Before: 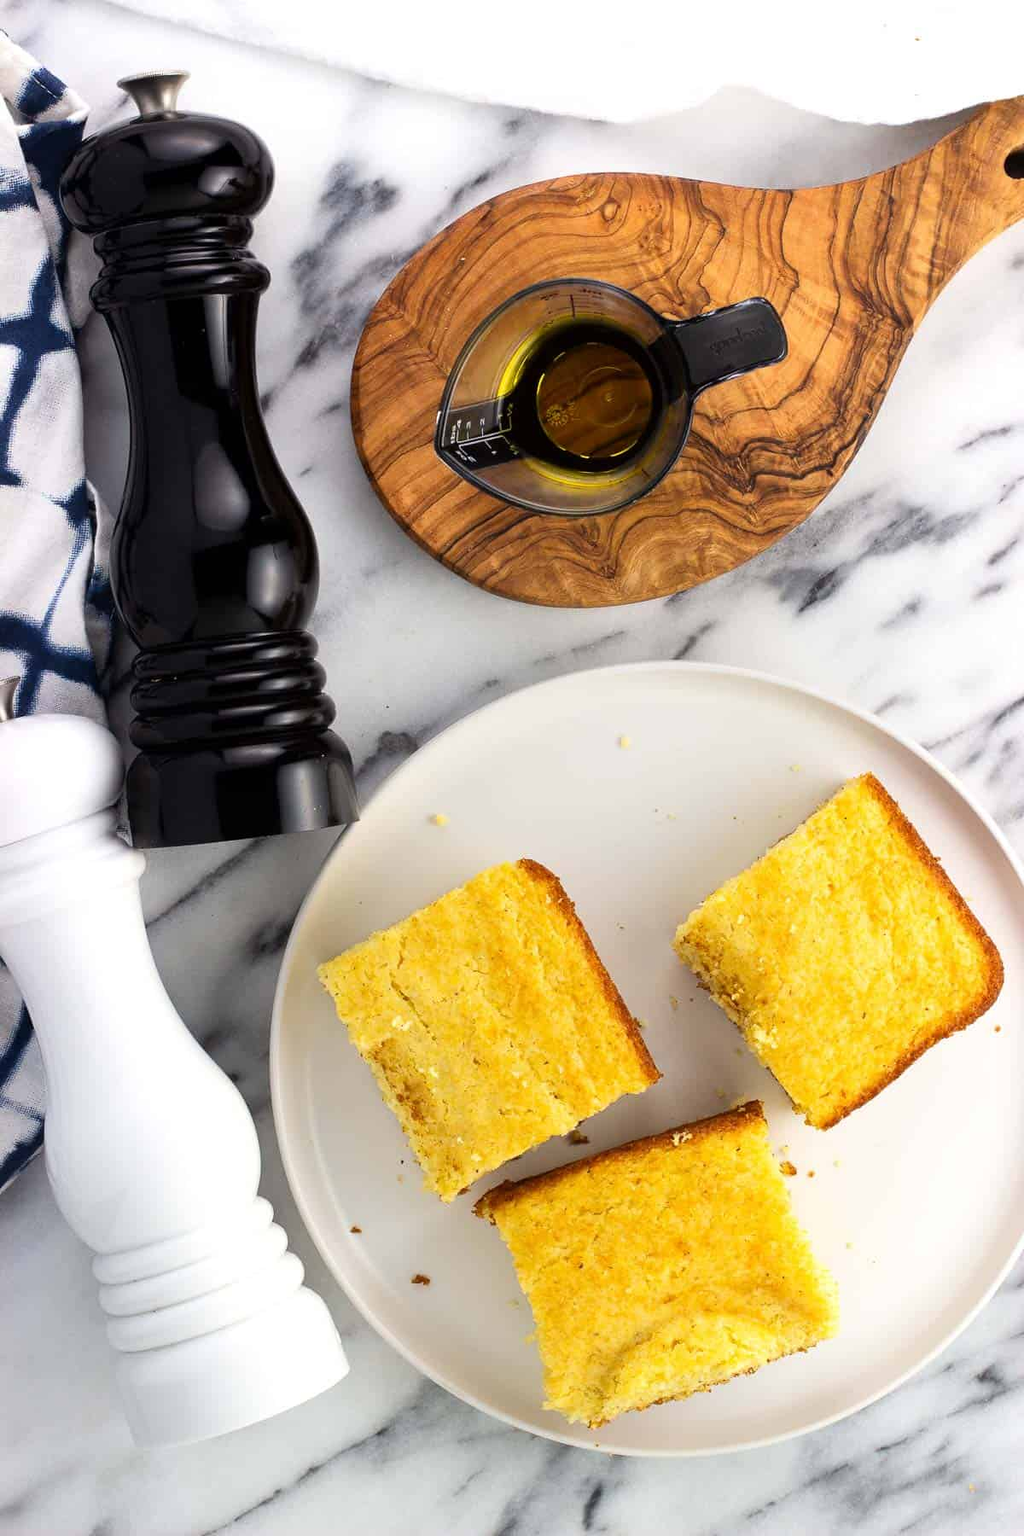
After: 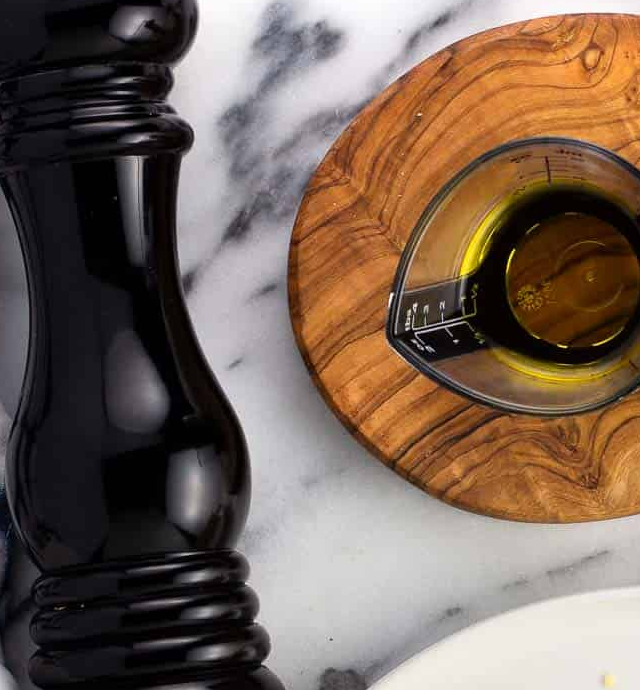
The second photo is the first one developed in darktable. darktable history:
crop: left 10.29%, top 10.551%, right 36.294%, bottom 51.078%
